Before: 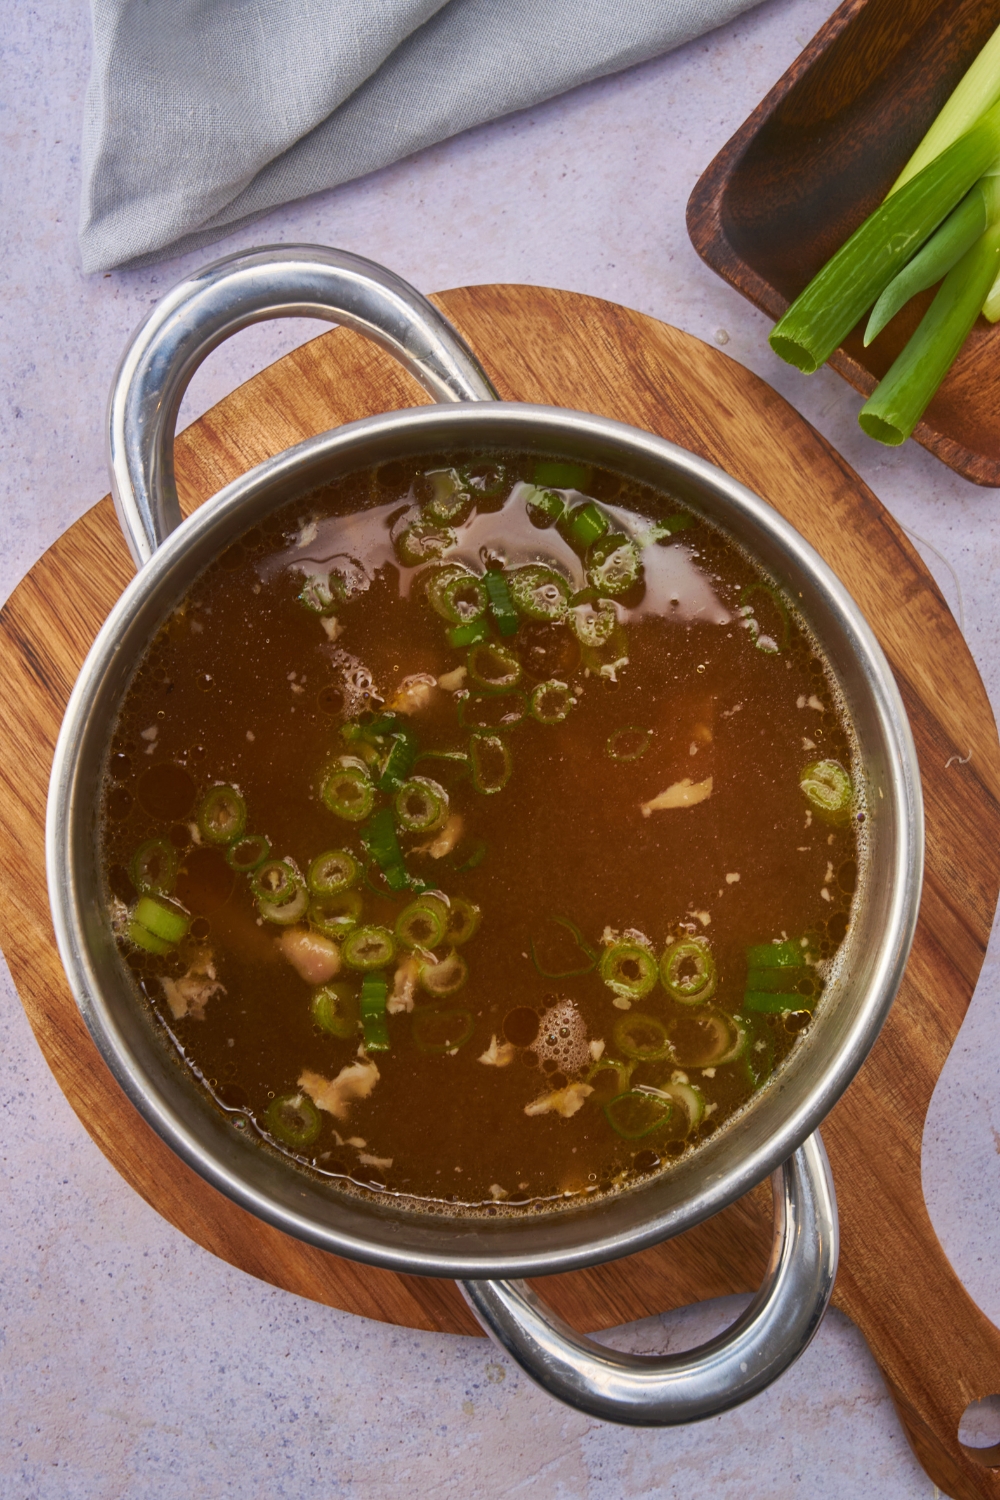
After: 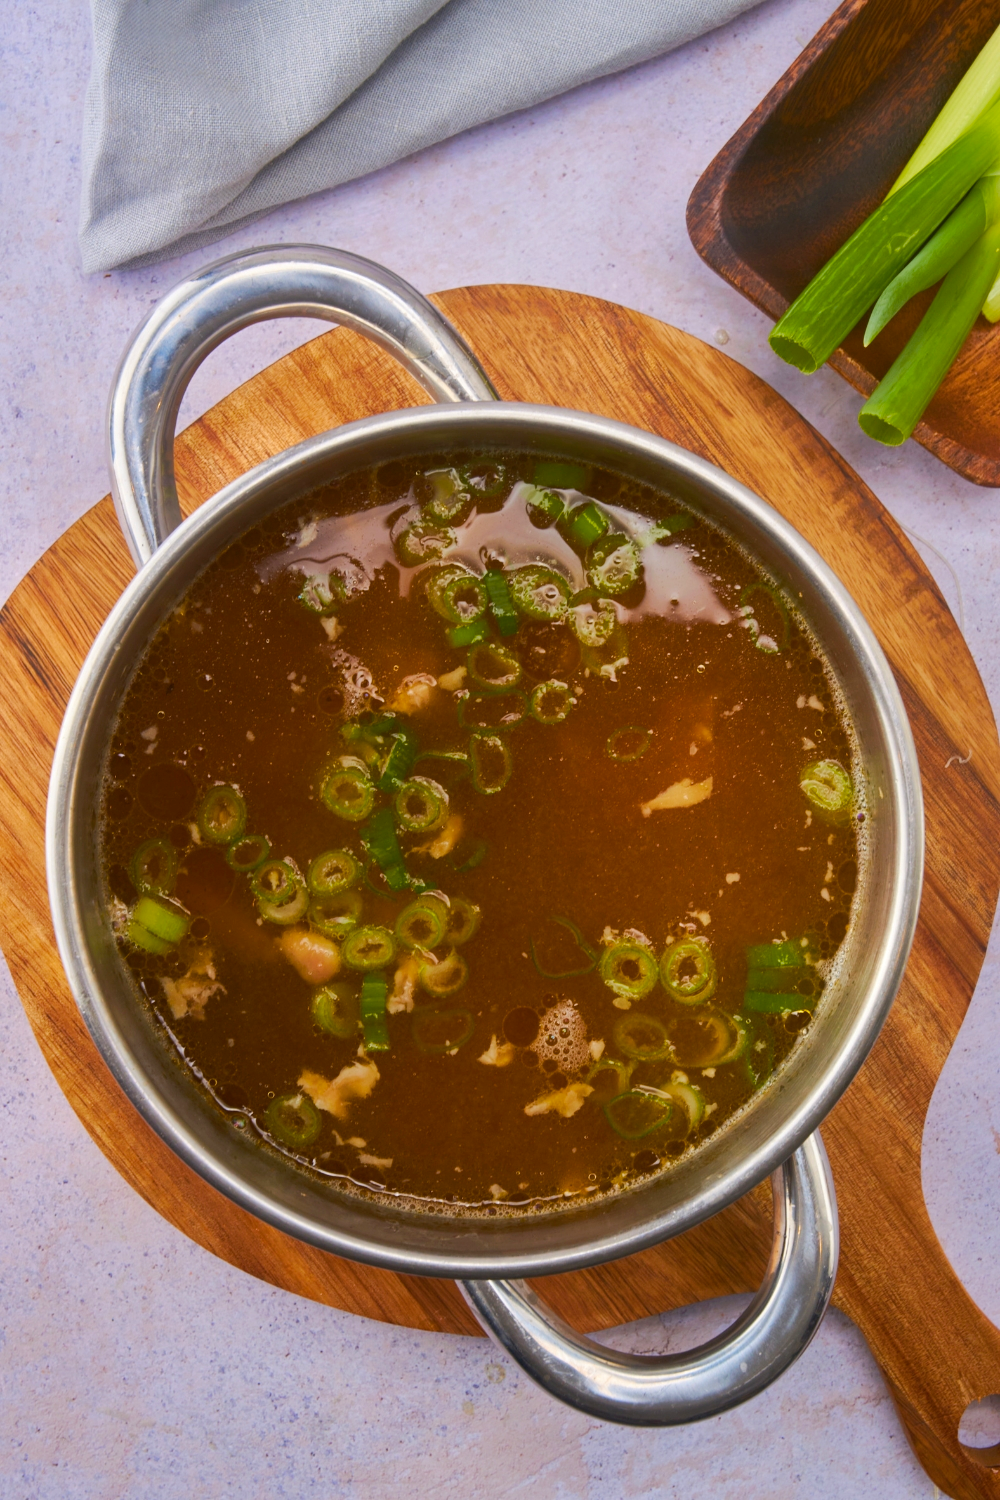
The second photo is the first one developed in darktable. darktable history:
color balance rgb: linear chroma grading › global chroma 15.342%, perceptual saturation grading › global saturation 0.013%, perceptual brilliance grading › mid-tones 10.369%, perceptual brilliance grading › shadows 15.738%
